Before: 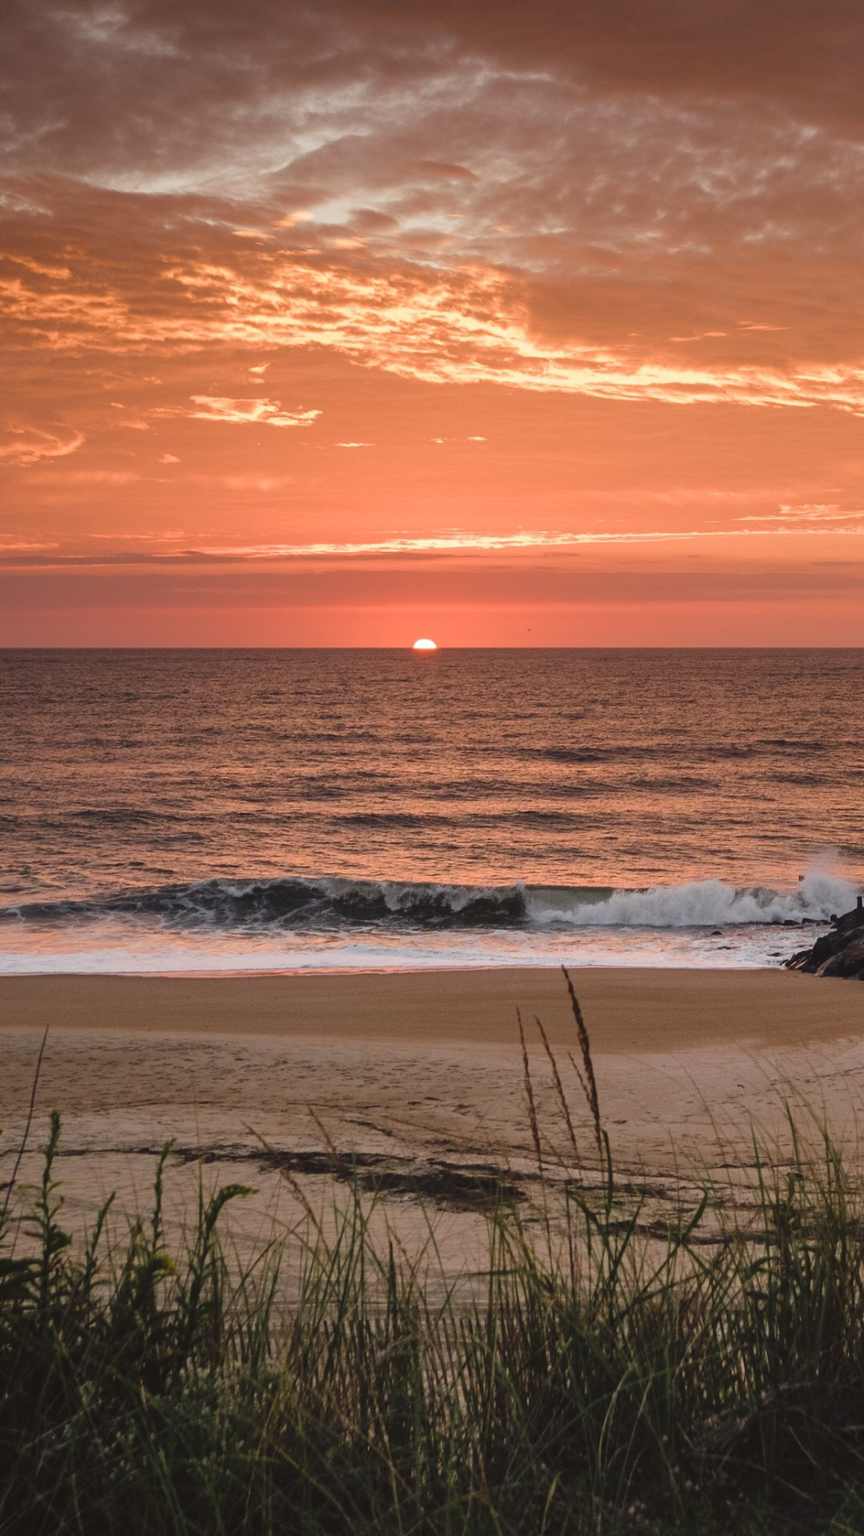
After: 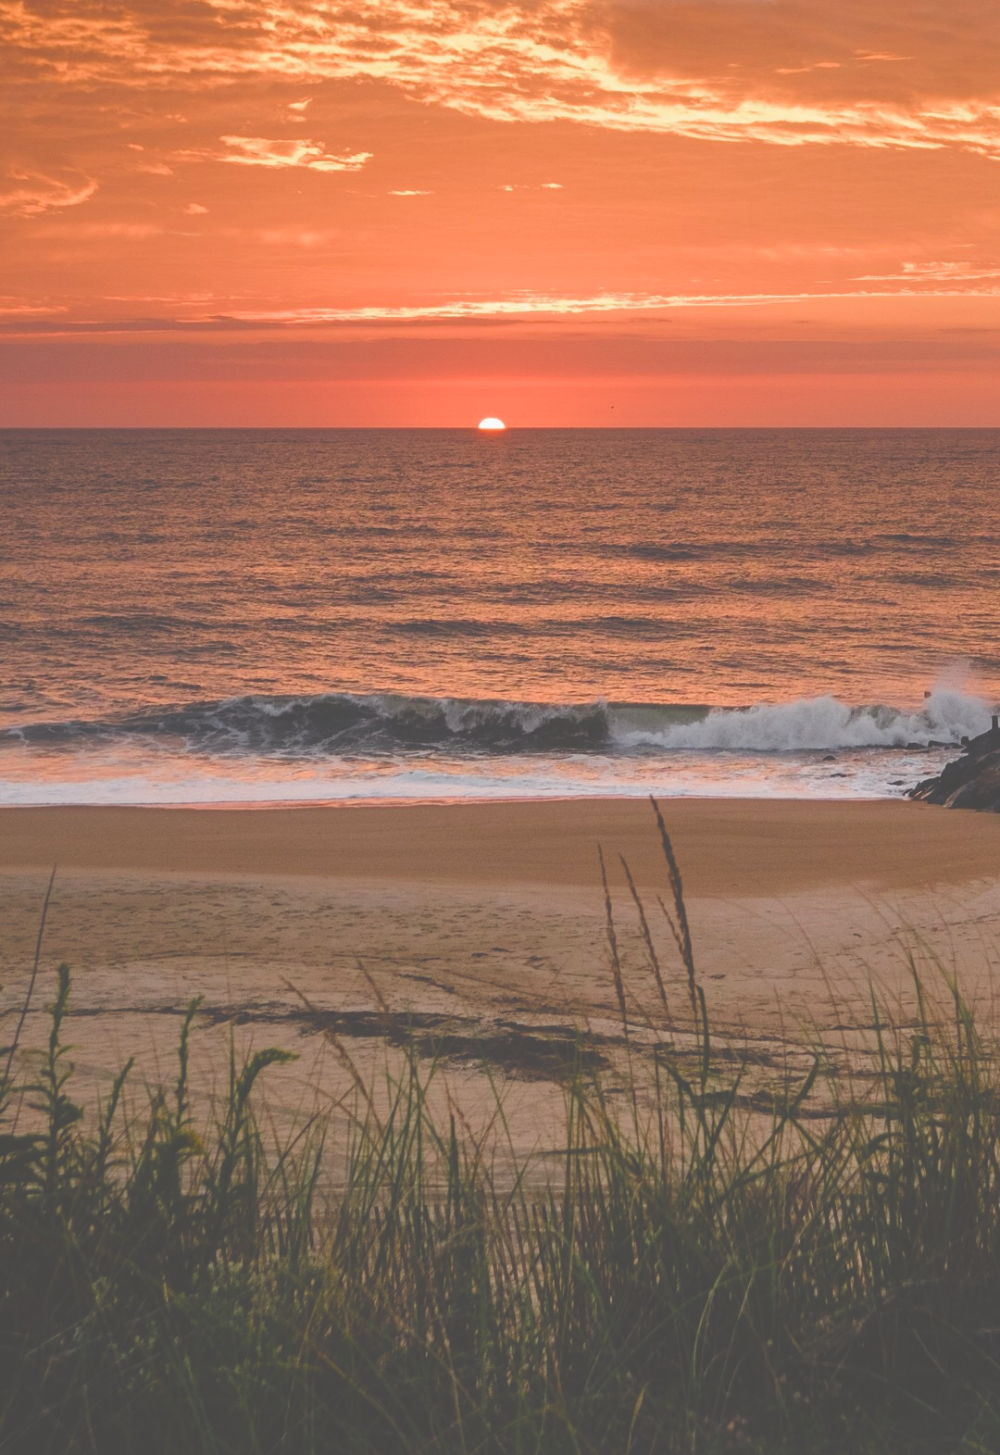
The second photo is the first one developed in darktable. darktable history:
exposure: black level correction -0.061, exposure -0.049 EV, compensate highlight preservation false
color balance rgb: perceptual saturation grading › global saturation 20%, perceptual saturation grading › highlights -14.39%, perceptual saturation grading › shadows 49.586%, global vibrance 20%
tone equalizer: edges refinement/feathering 500, mask exposure compensation -1.57 EV, preserve details no
crop and rotate: top 18.132%
